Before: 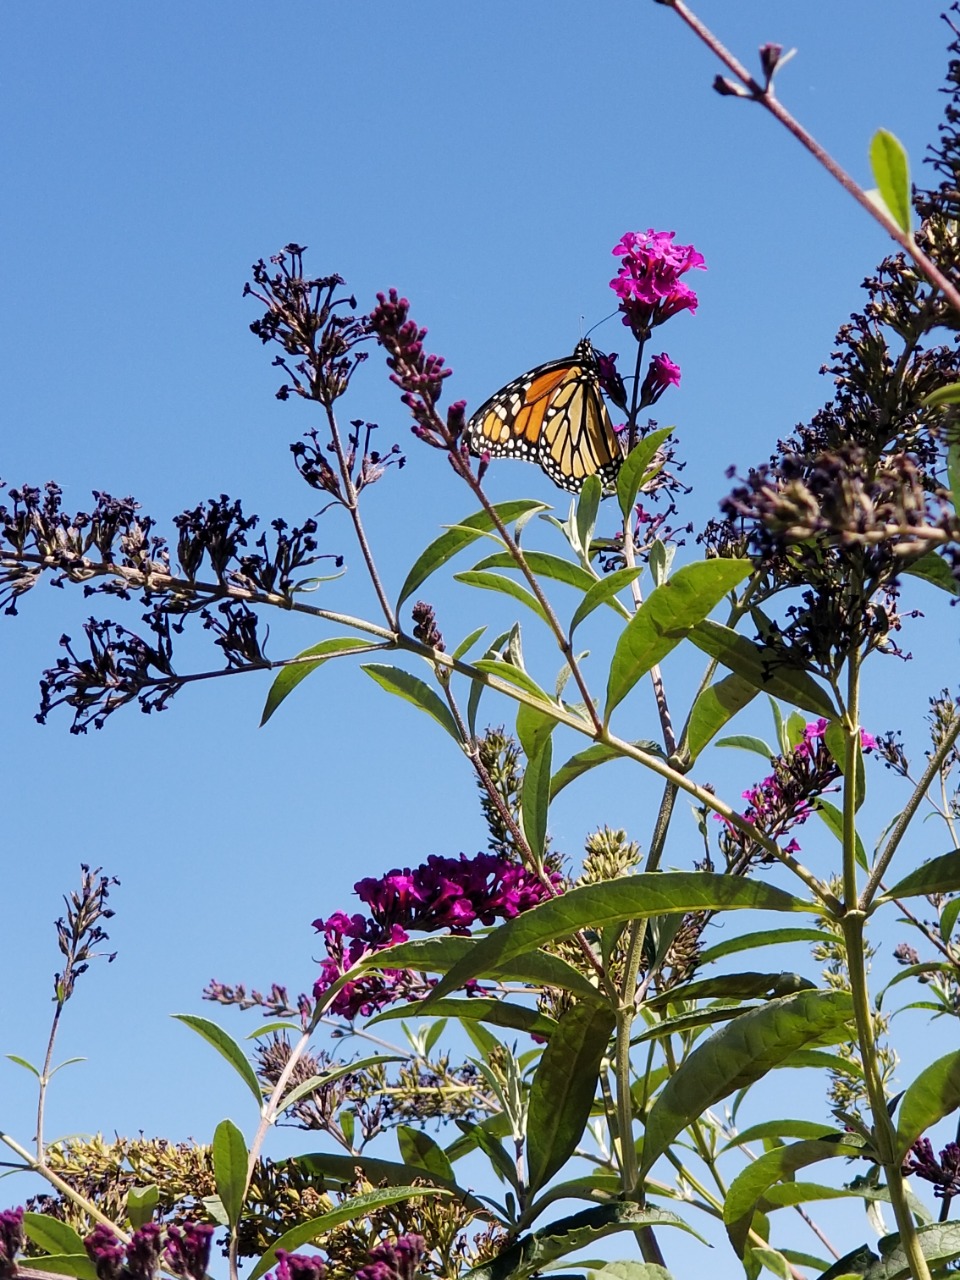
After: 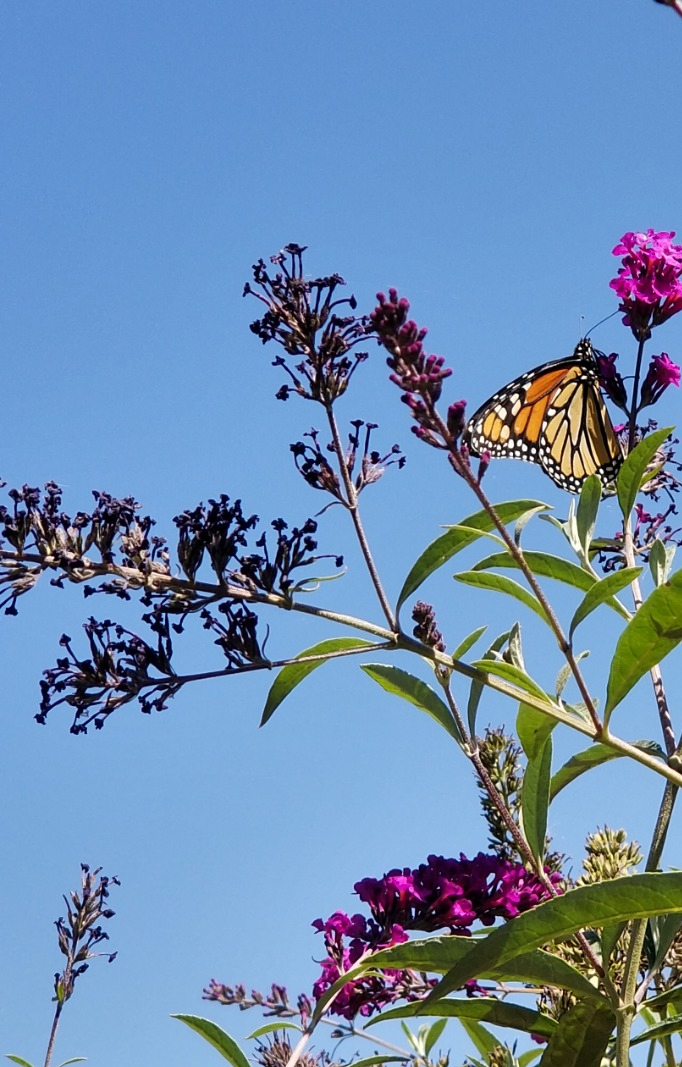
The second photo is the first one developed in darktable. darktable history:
shadows and highlights: soften with gaussian
crop: right 28.885%, bottom 16.626%
